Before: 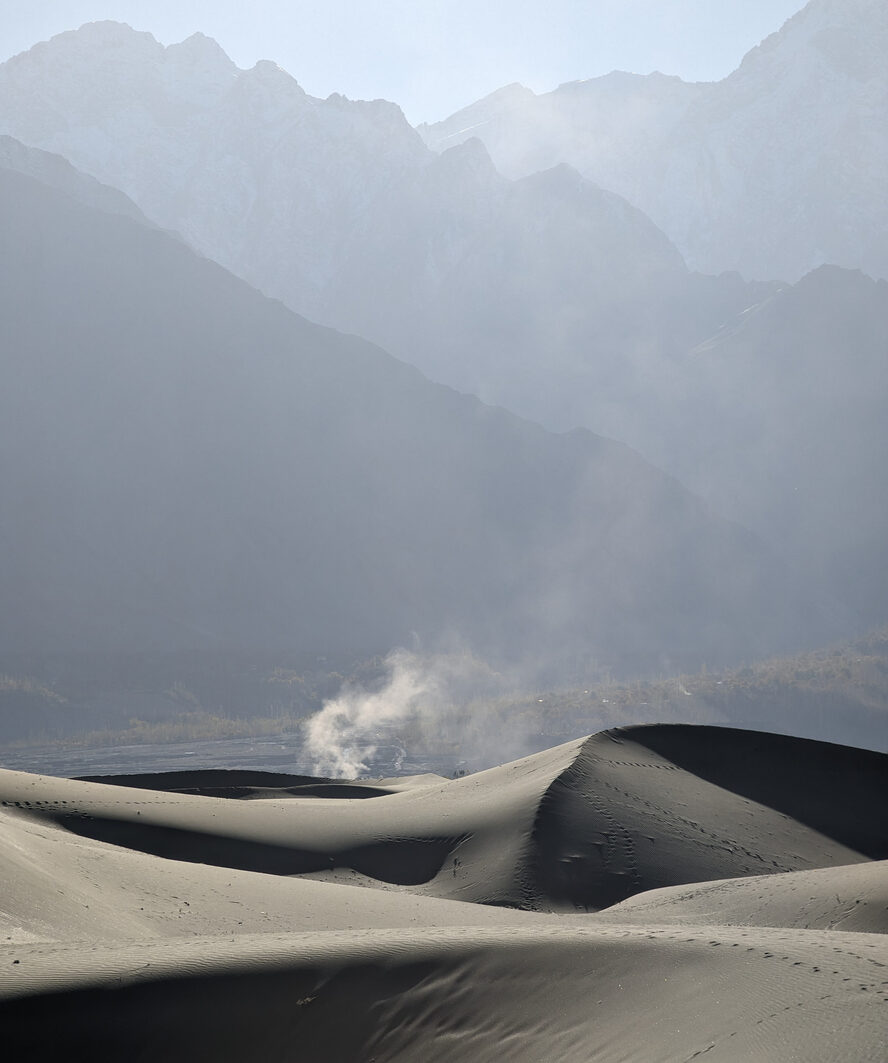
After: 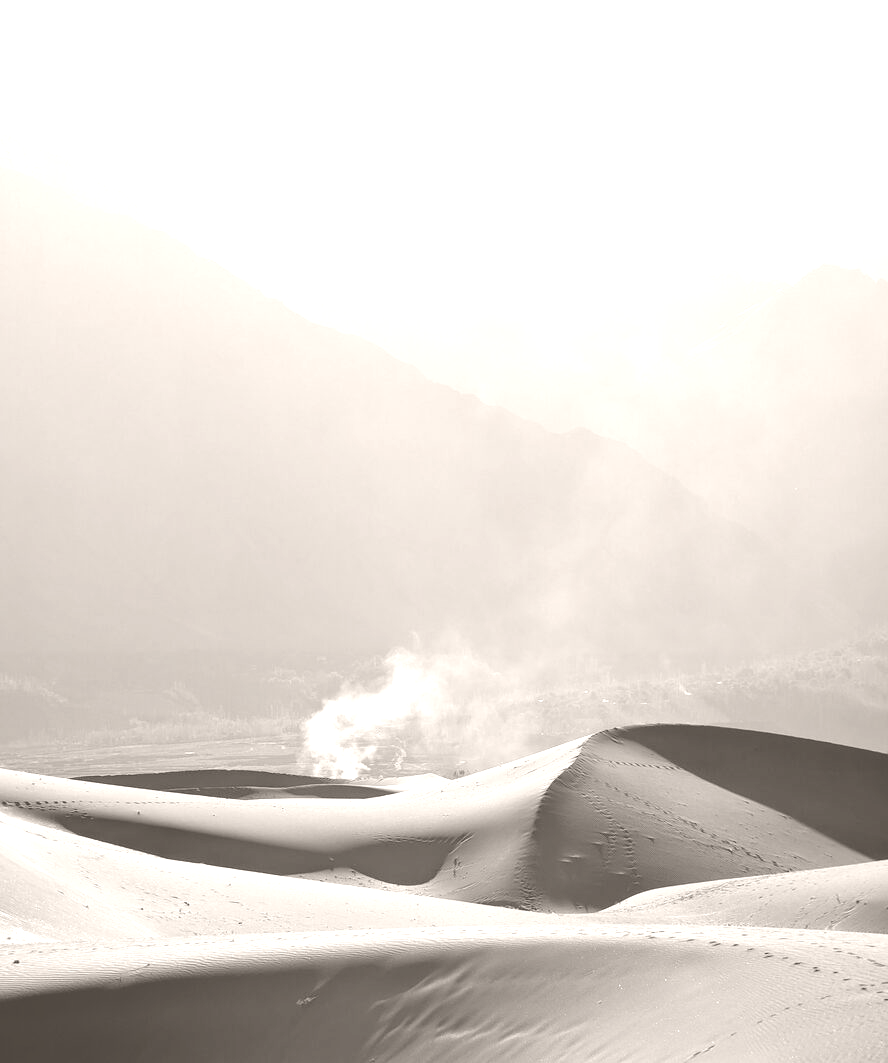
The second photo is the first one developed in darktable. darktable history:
exposure: black level correction 0.004, exposure 0.014 EV, compensate highlight preservation false
colorize: hue 34.49°, saturation 35.33%, source mix 100%, lightness 55%, version 1
